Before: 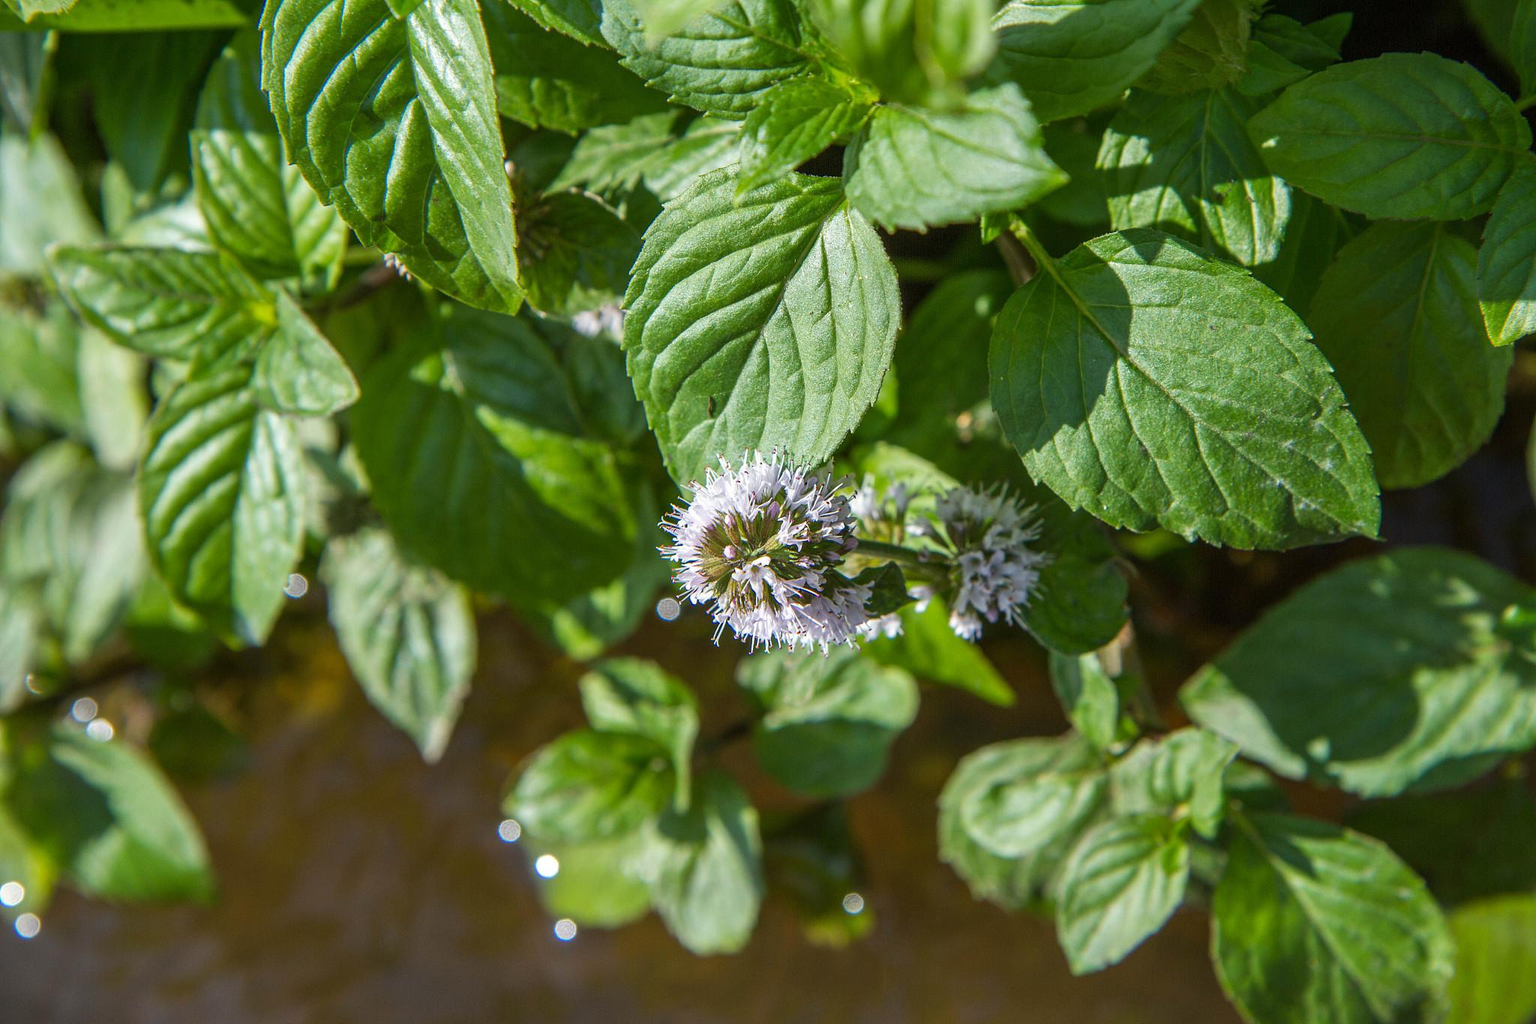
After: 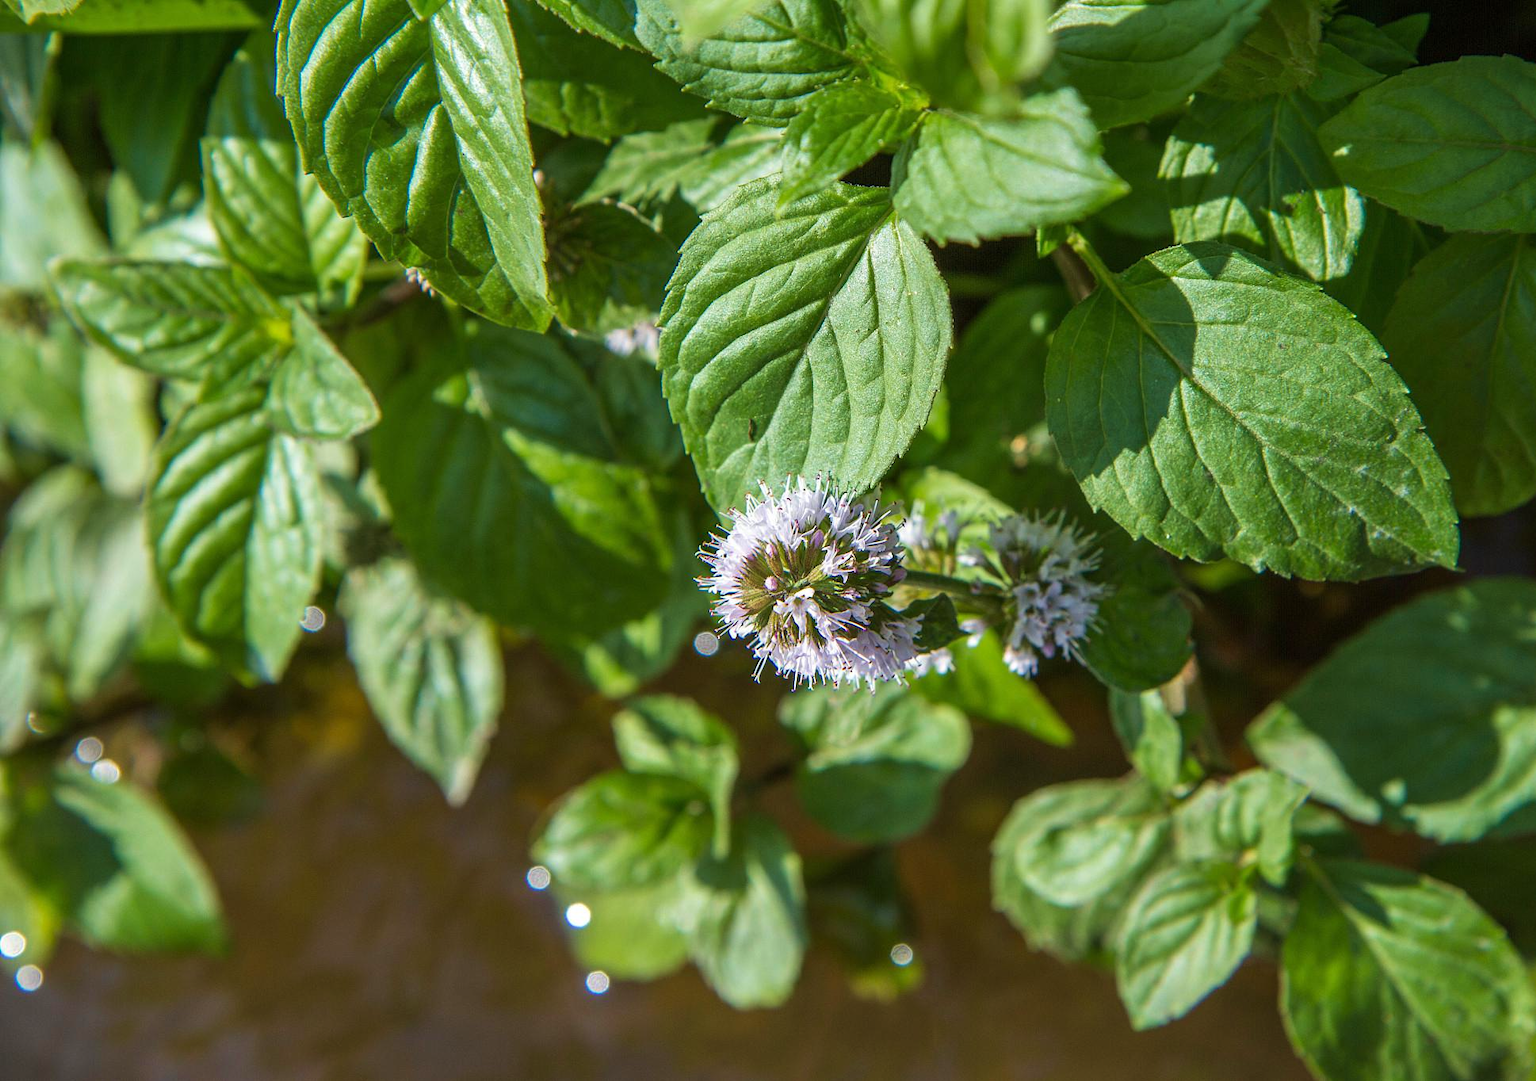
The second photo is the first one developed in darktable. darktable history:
crop and rotate: left 0%, right 5.35%
velvia: on, module defaults
